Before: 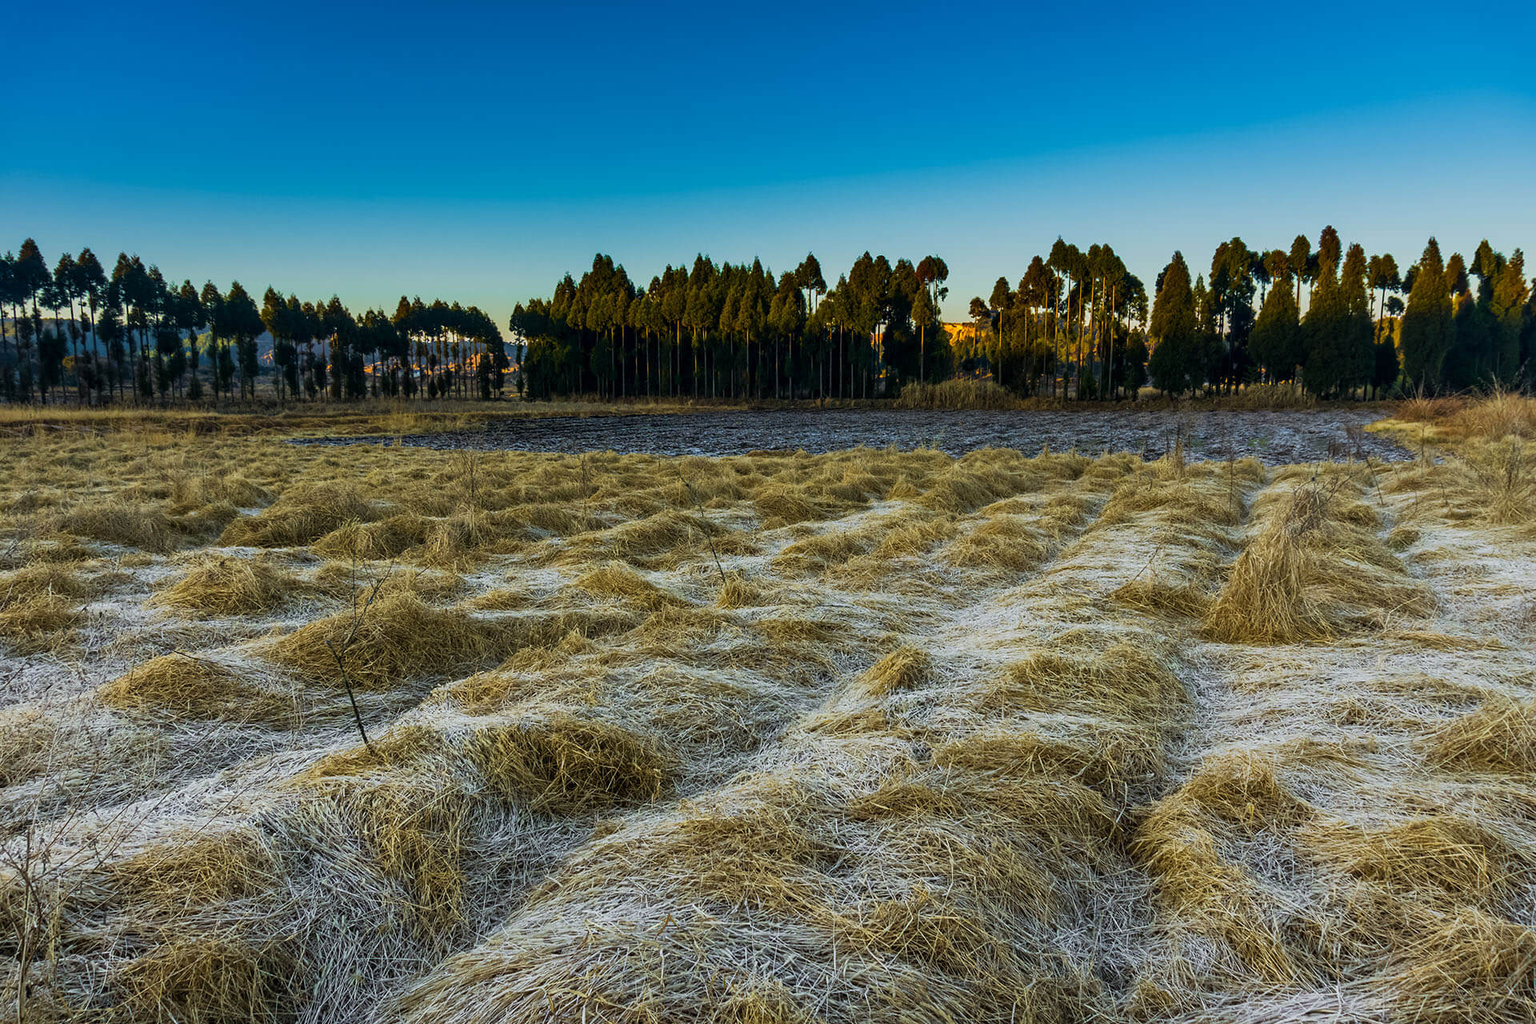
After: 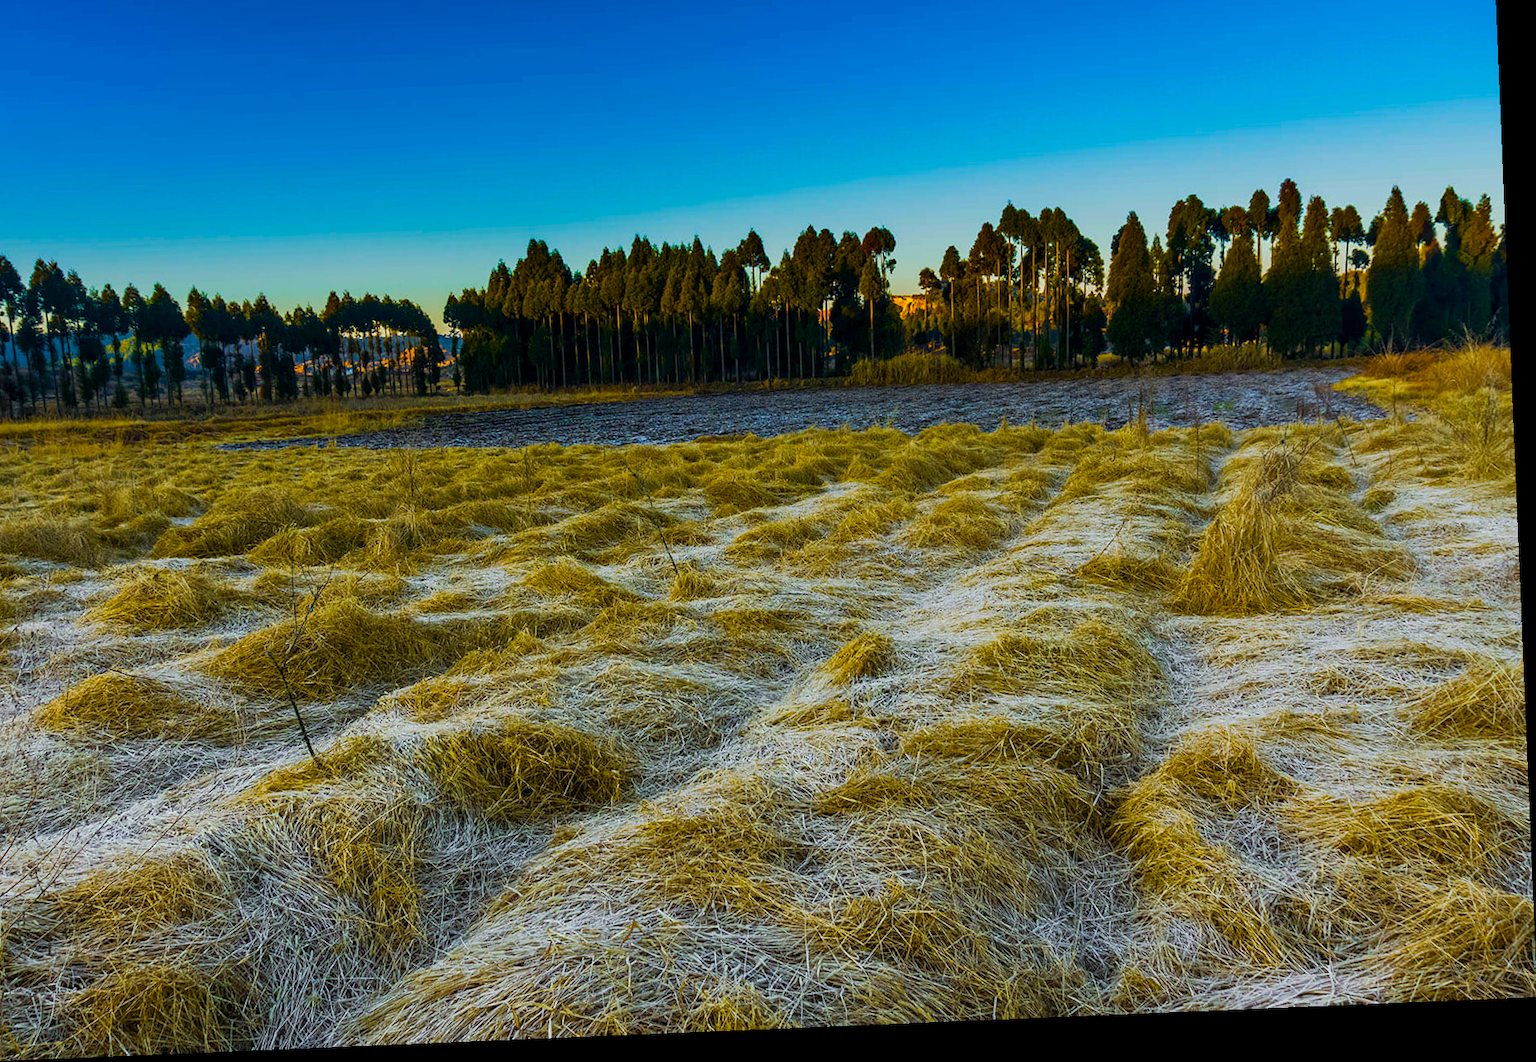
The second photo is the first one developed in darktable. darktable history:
exposure: exposure -0.042 EV, compensate highlight preservation false
crop and rotate: angle 2.38°, left 6.036%, top 5.711%
color balance rgb: linear chroma grading › global chroma 8.734%, perceptual saturation grading › global saturation 36.902%, perceptual saturation grading › shadows 34.933%
